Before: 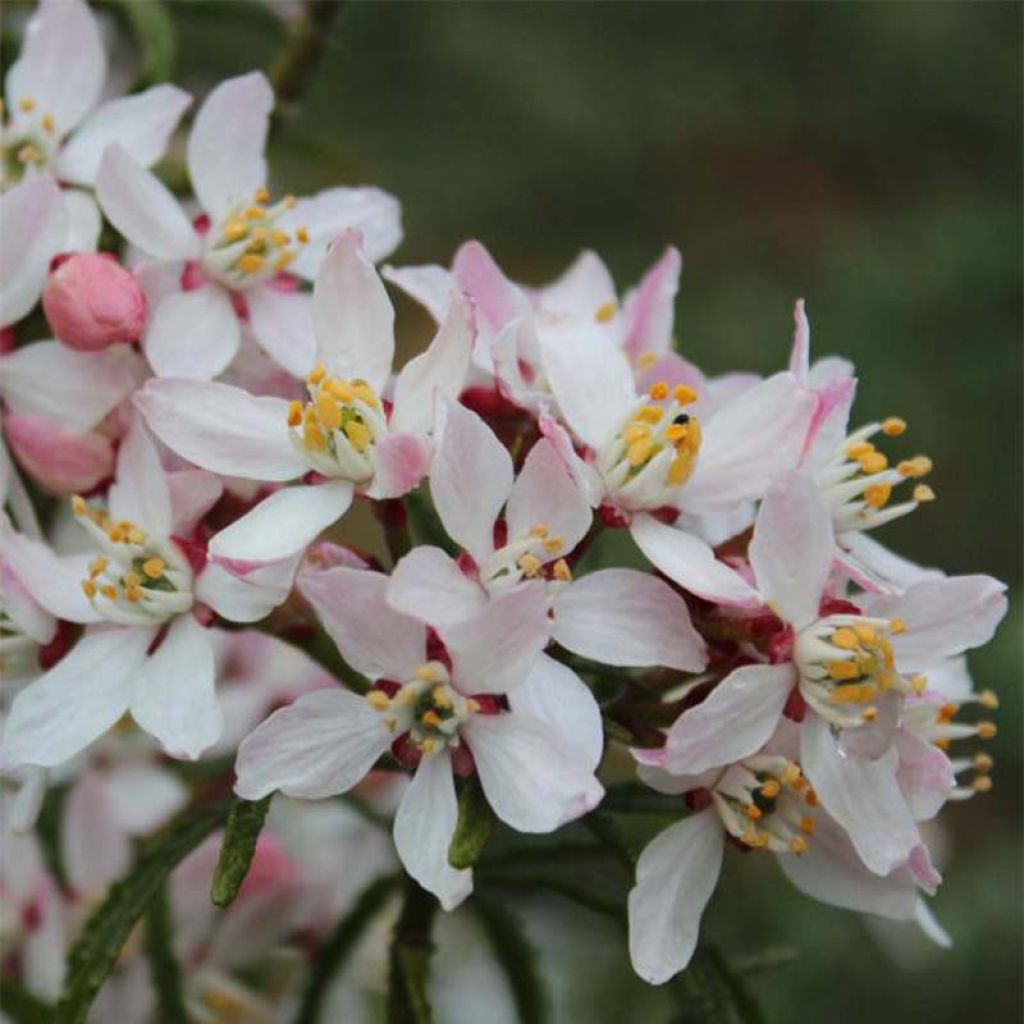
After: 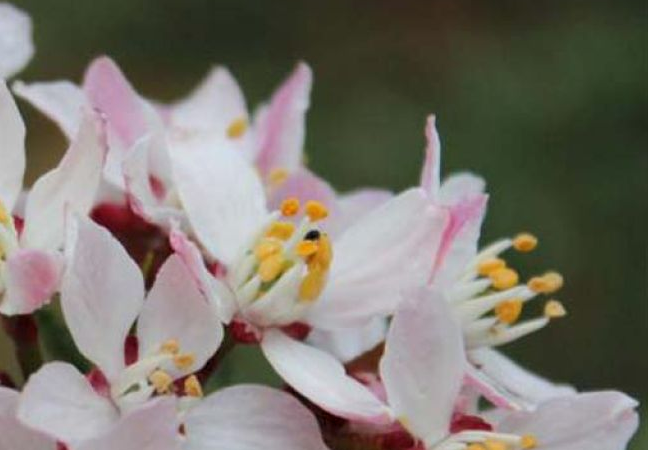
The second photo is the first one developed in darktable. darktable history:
crop: left 36.1%, top 18.042%, right 0.543%, bottom 38.005%
levels: levels [0.016, 0.5, 0.996]
